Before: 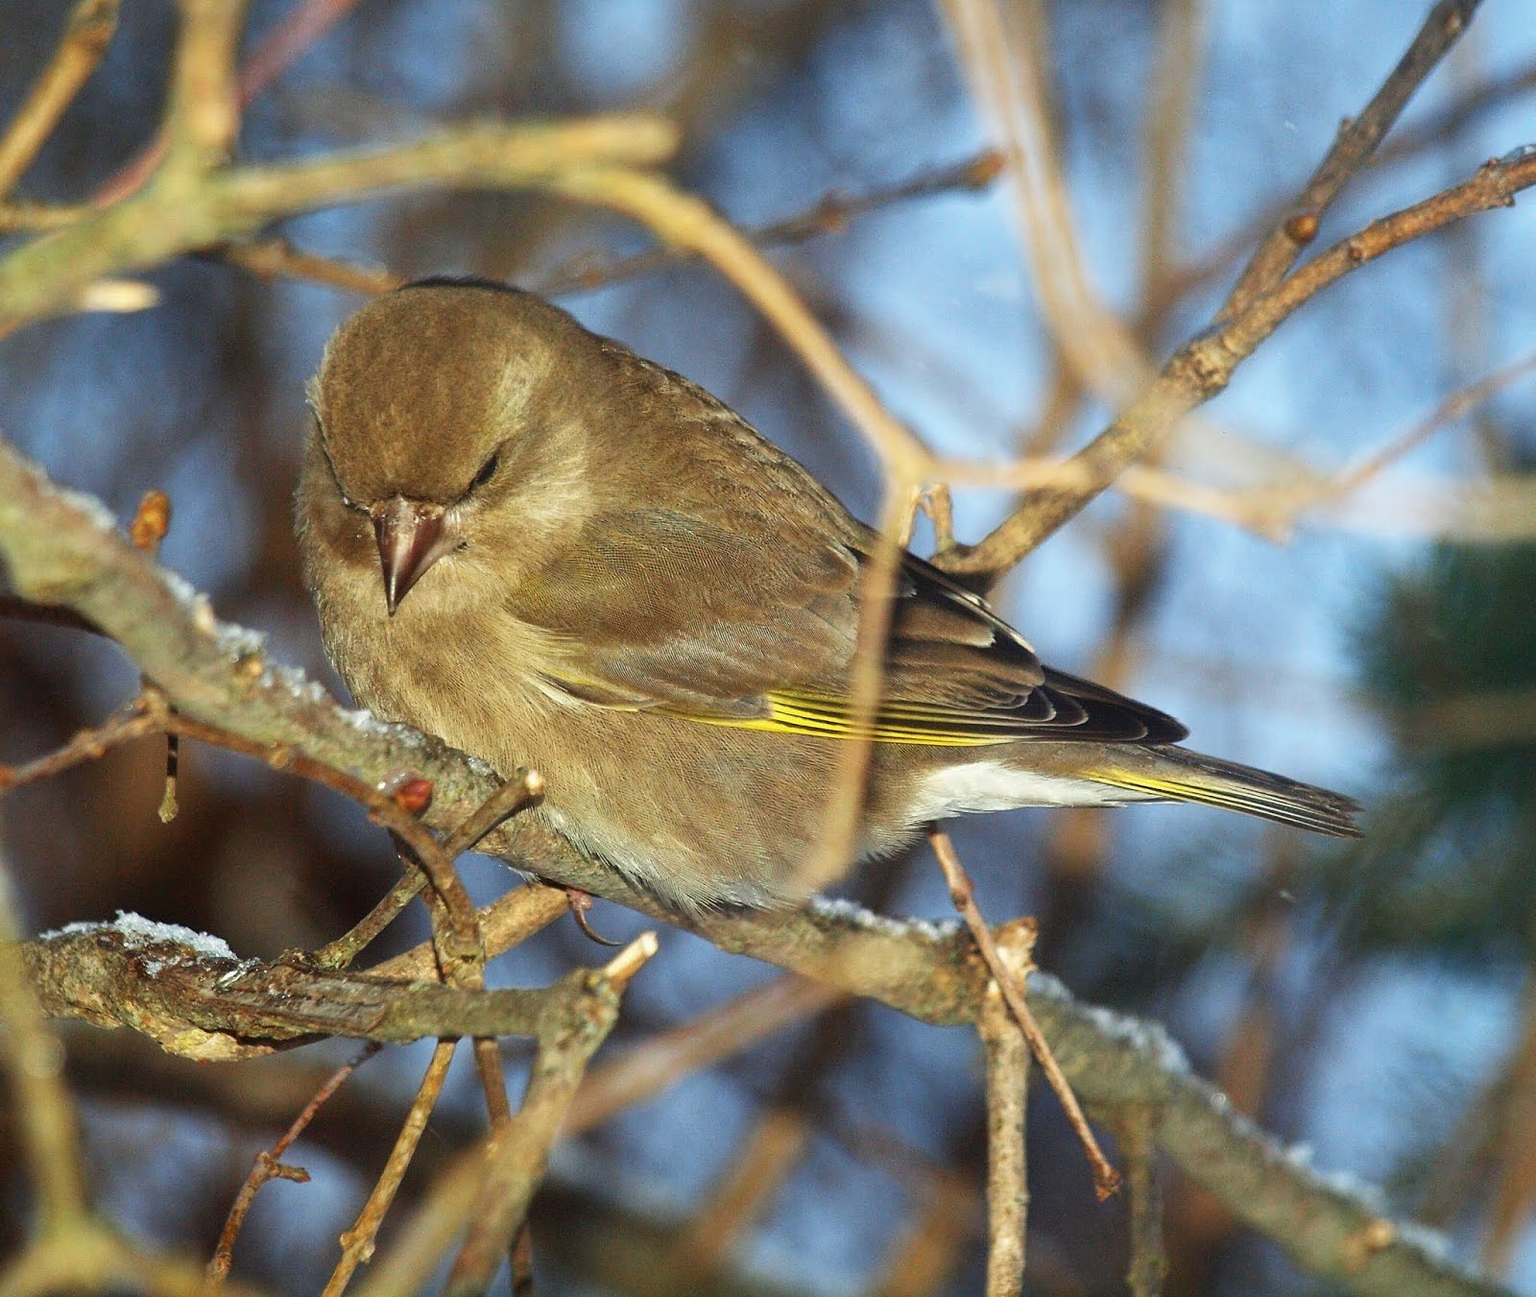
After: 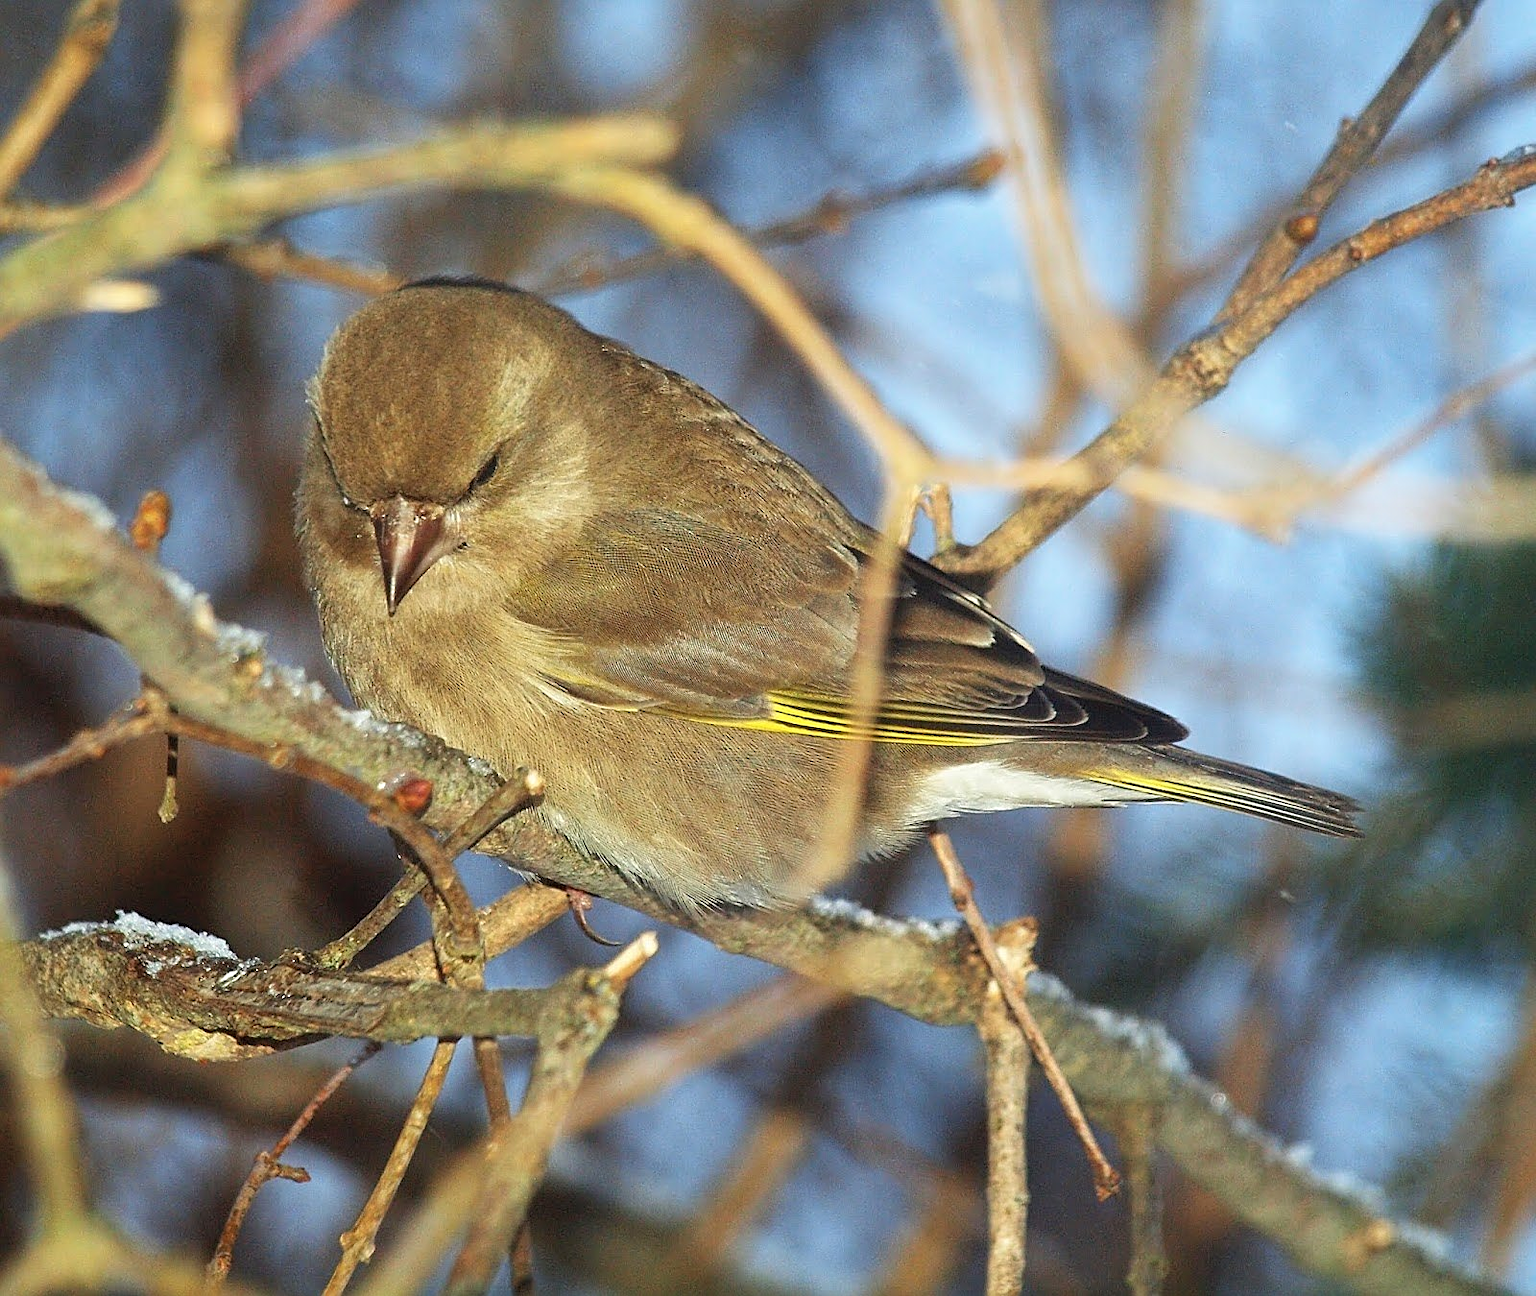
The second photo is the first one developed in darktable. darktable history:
contrast brightness saturation: contrast 0.052, brightness 0.062, saturation 0.008
sharpen: on, module defaults
